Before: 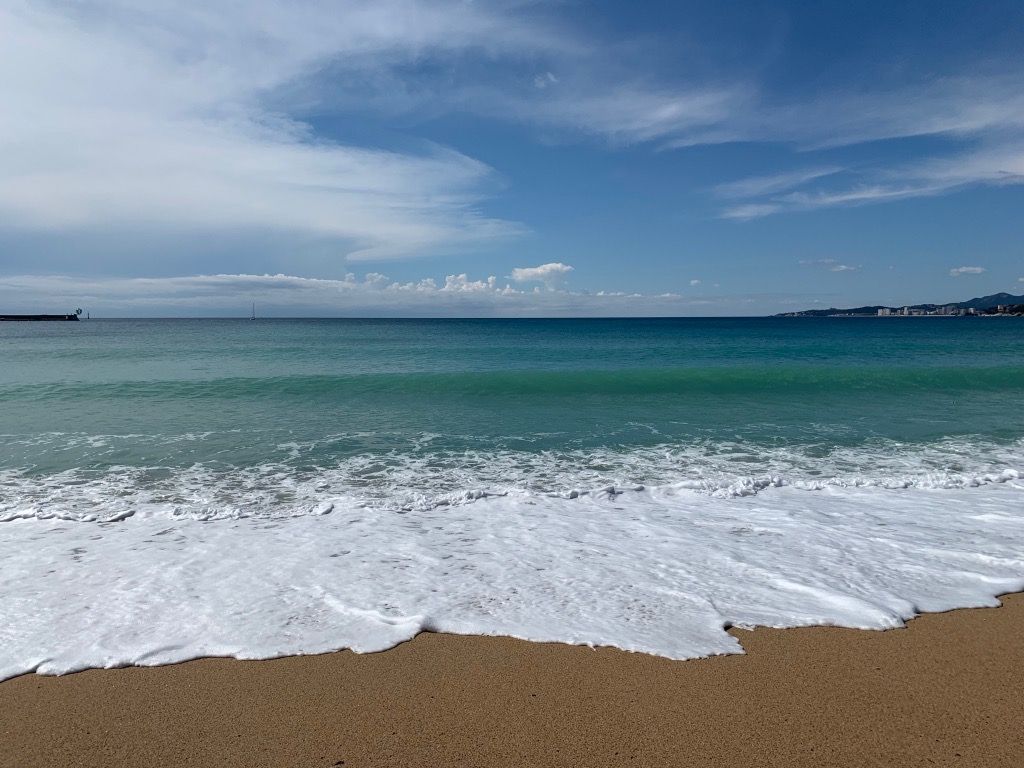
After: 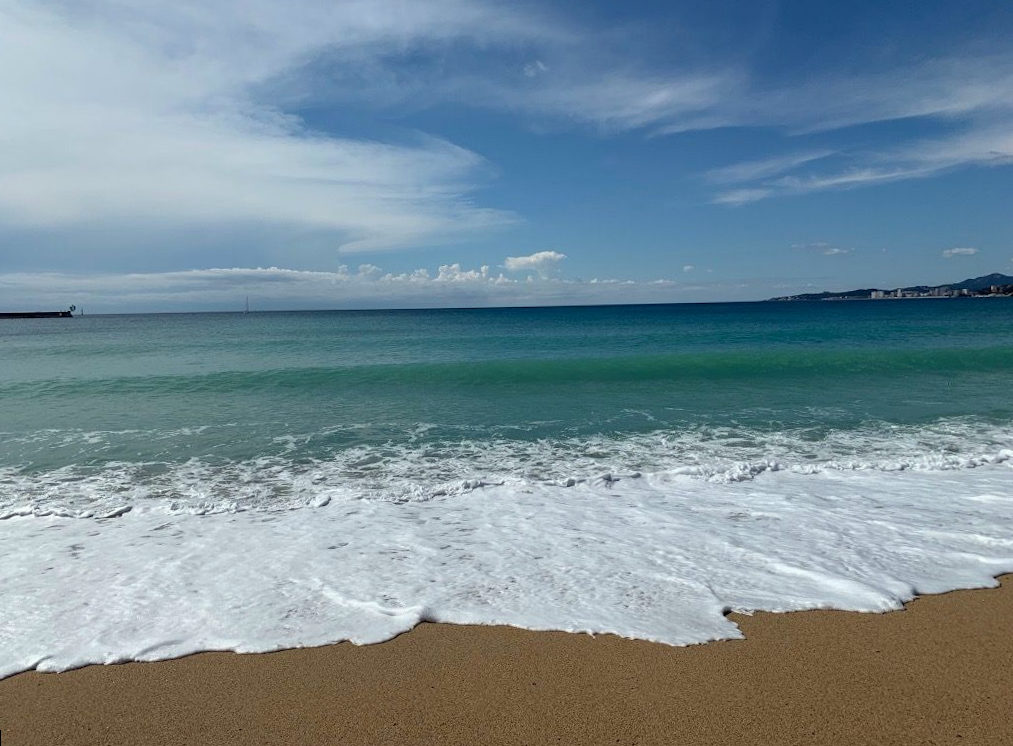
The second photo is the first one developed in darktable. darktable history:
color correction: highlights a* -2.68, highlights b* 2.57
rotate and perspective: rotation -1°, crop left 0.011, crop right 0.989, crop top 0.025, crop bottom 0.975
